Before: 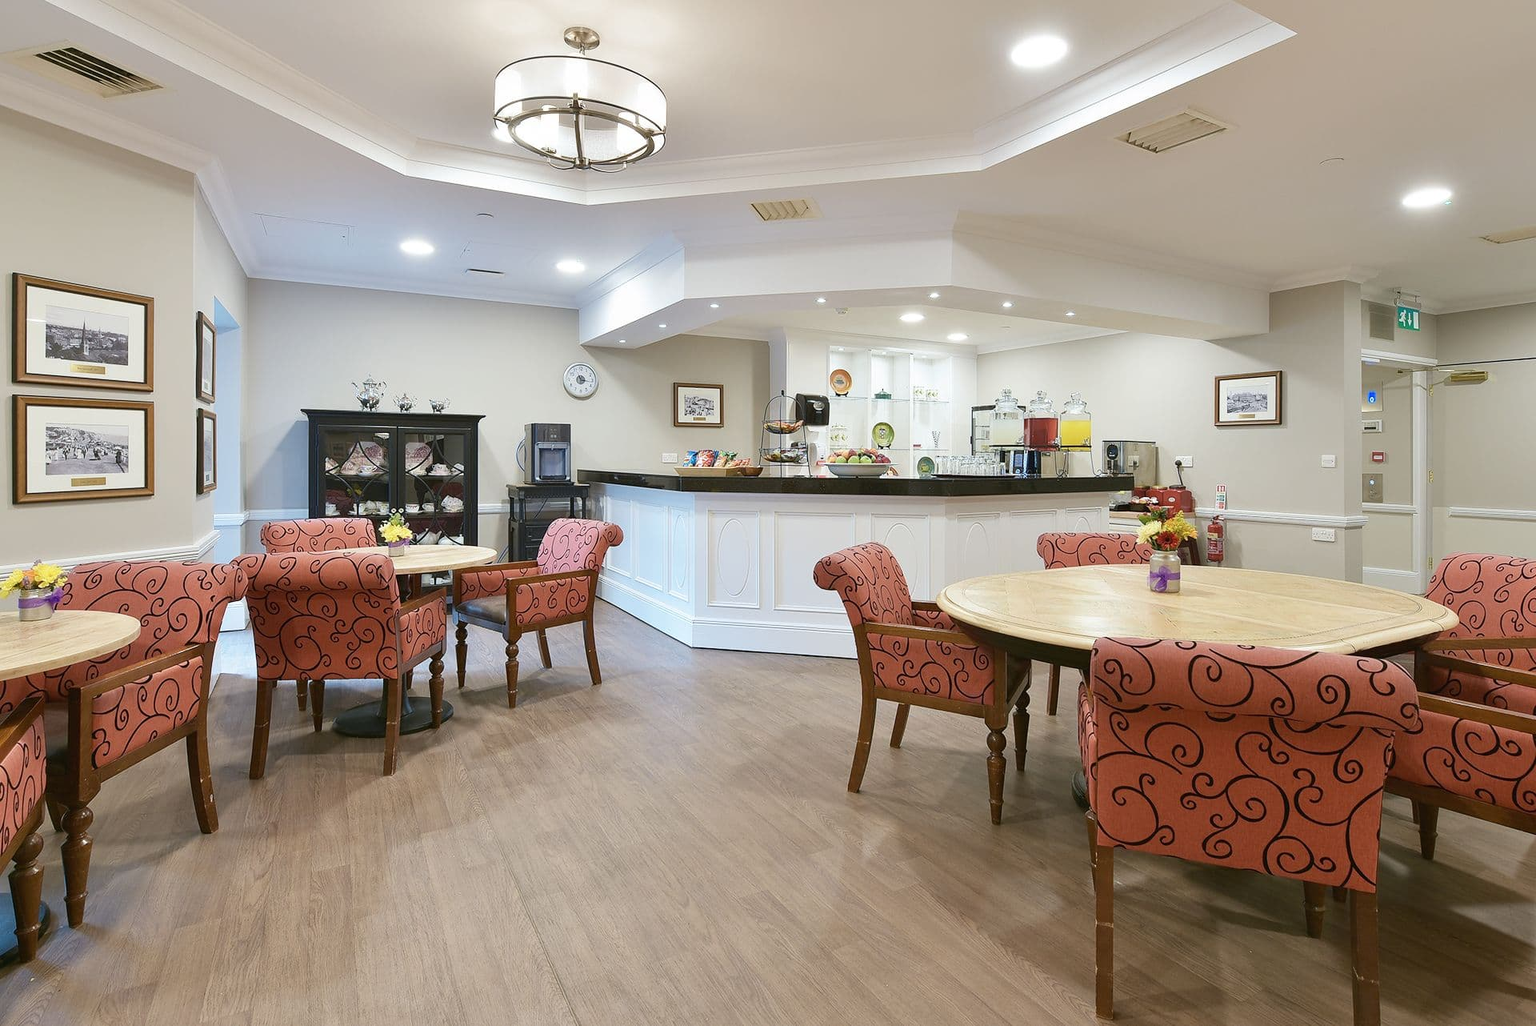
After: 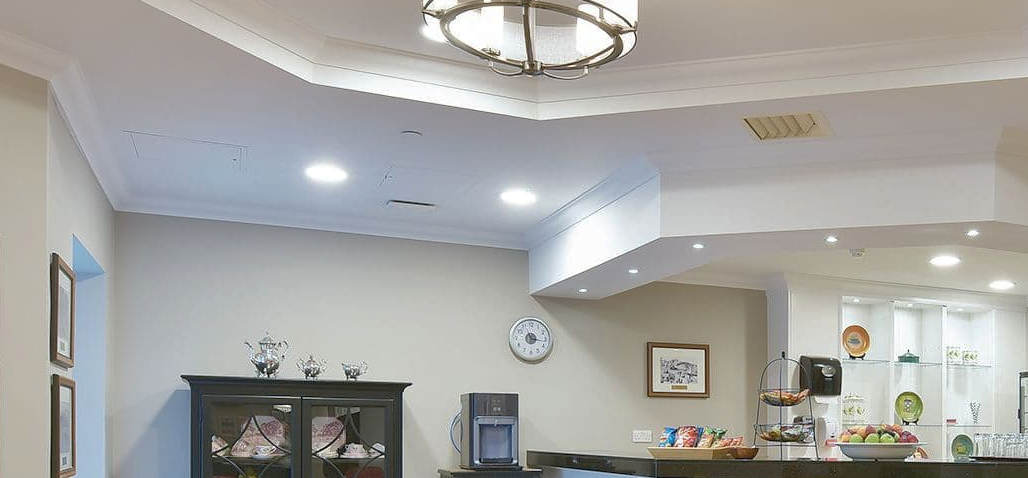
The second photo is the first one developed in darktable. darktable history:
shadows and highlights: on, module defaults
crop: left 10.197%, top 10.678%, right 36.251%, bottom 51.97%
